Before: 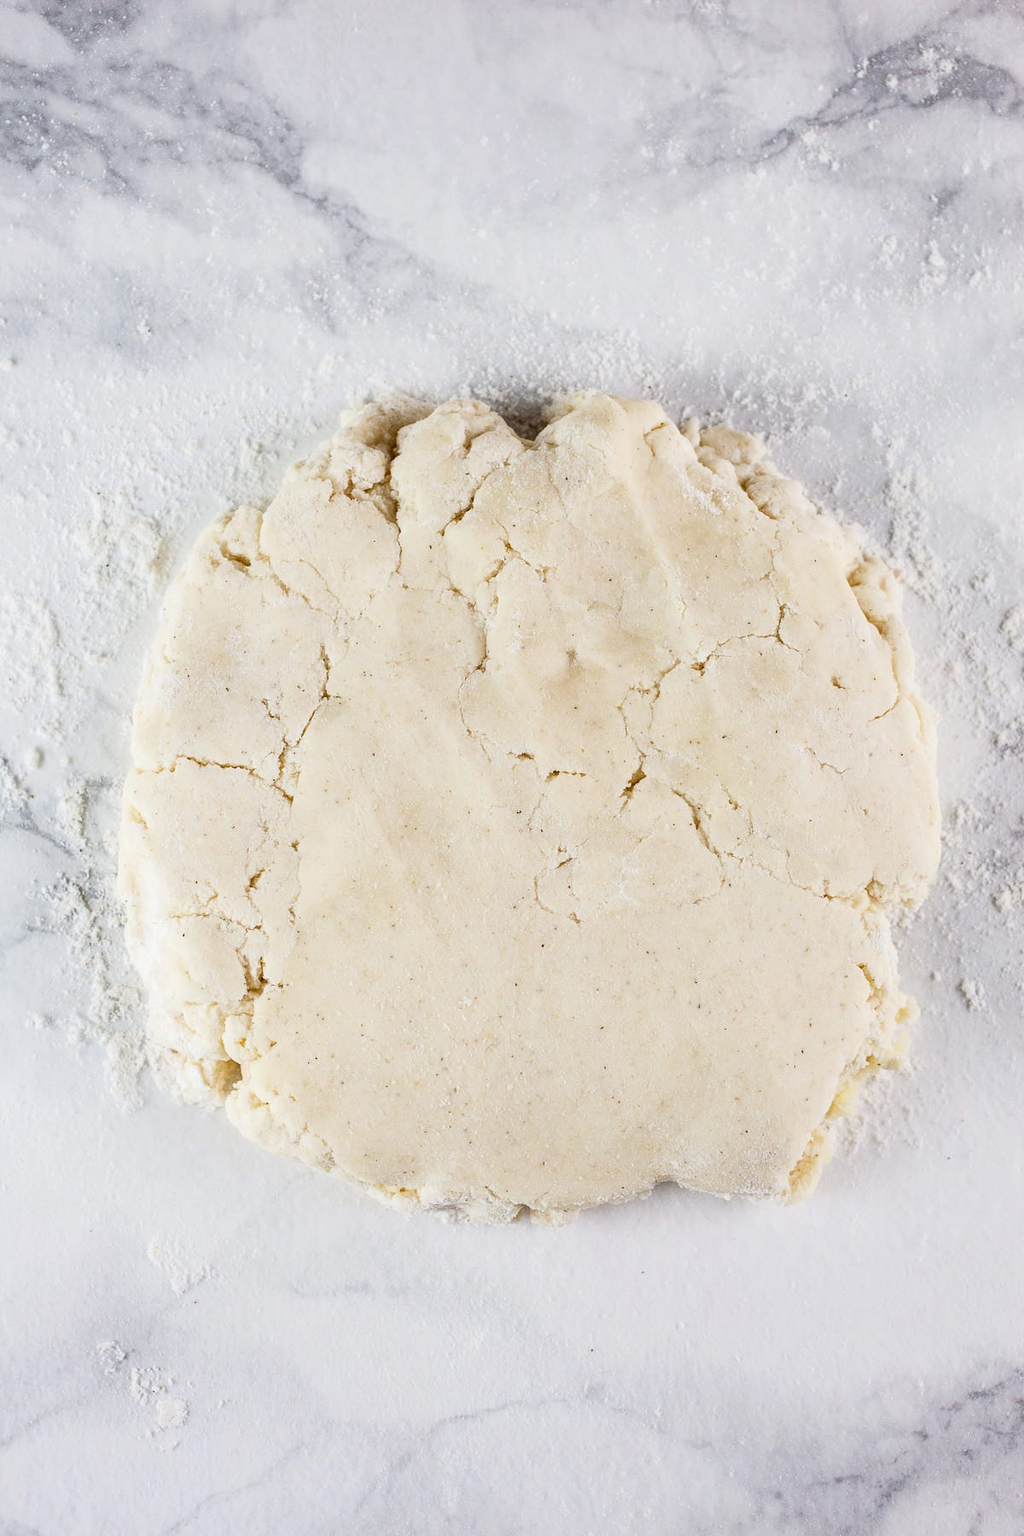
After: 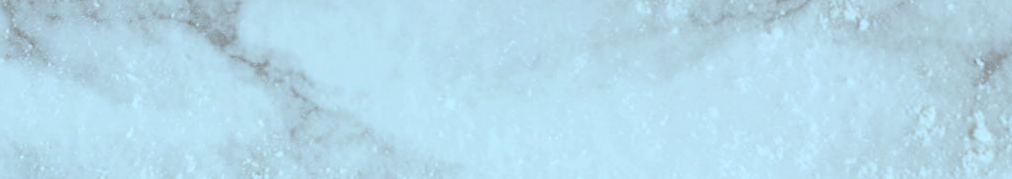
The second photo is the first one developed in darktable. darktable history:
crop and rotate: left 9.644%, top 9.491%, right 6.021%, bottom 80.509%
color correction: highlights a* -14.62, highlights b* -16.22, shadows a* 10.12, shadows b* 29.4
